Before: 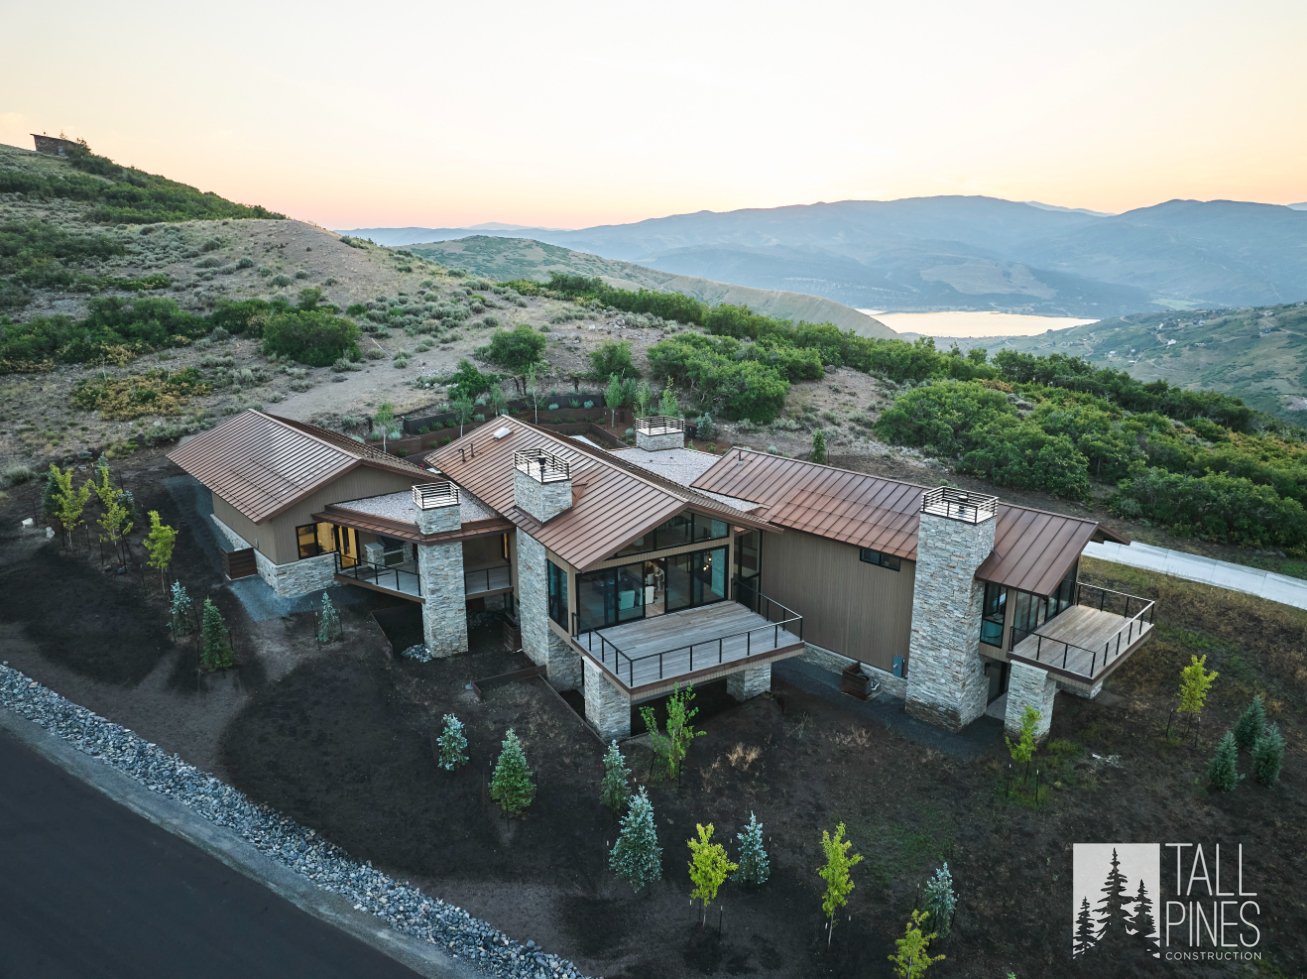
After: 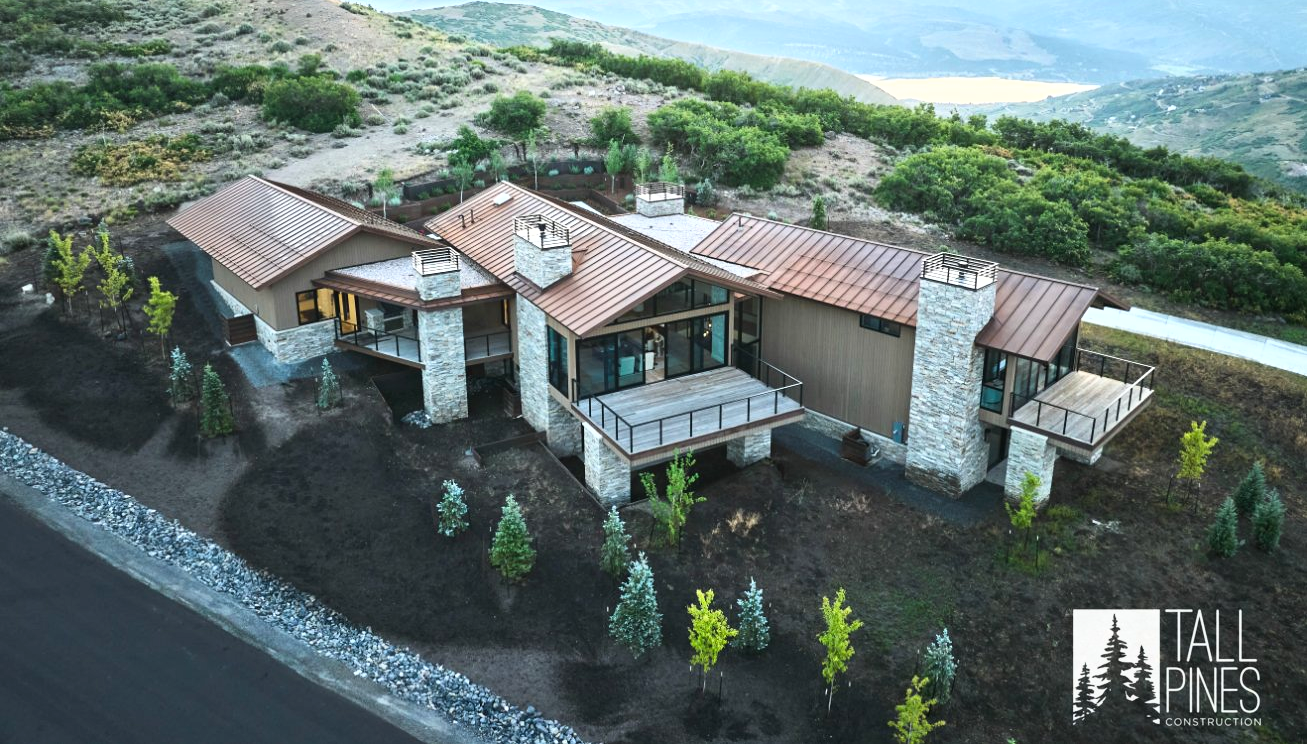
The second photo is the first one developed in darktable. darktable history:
tone curve: curves: ch0 [(0, 0) (0.216, 0.249) (0.443, 0.543) (0.717, 0.888) (0.878, 1) (1, 1)], color space Lab, linked channels
crop and rotate: top 23.955%
